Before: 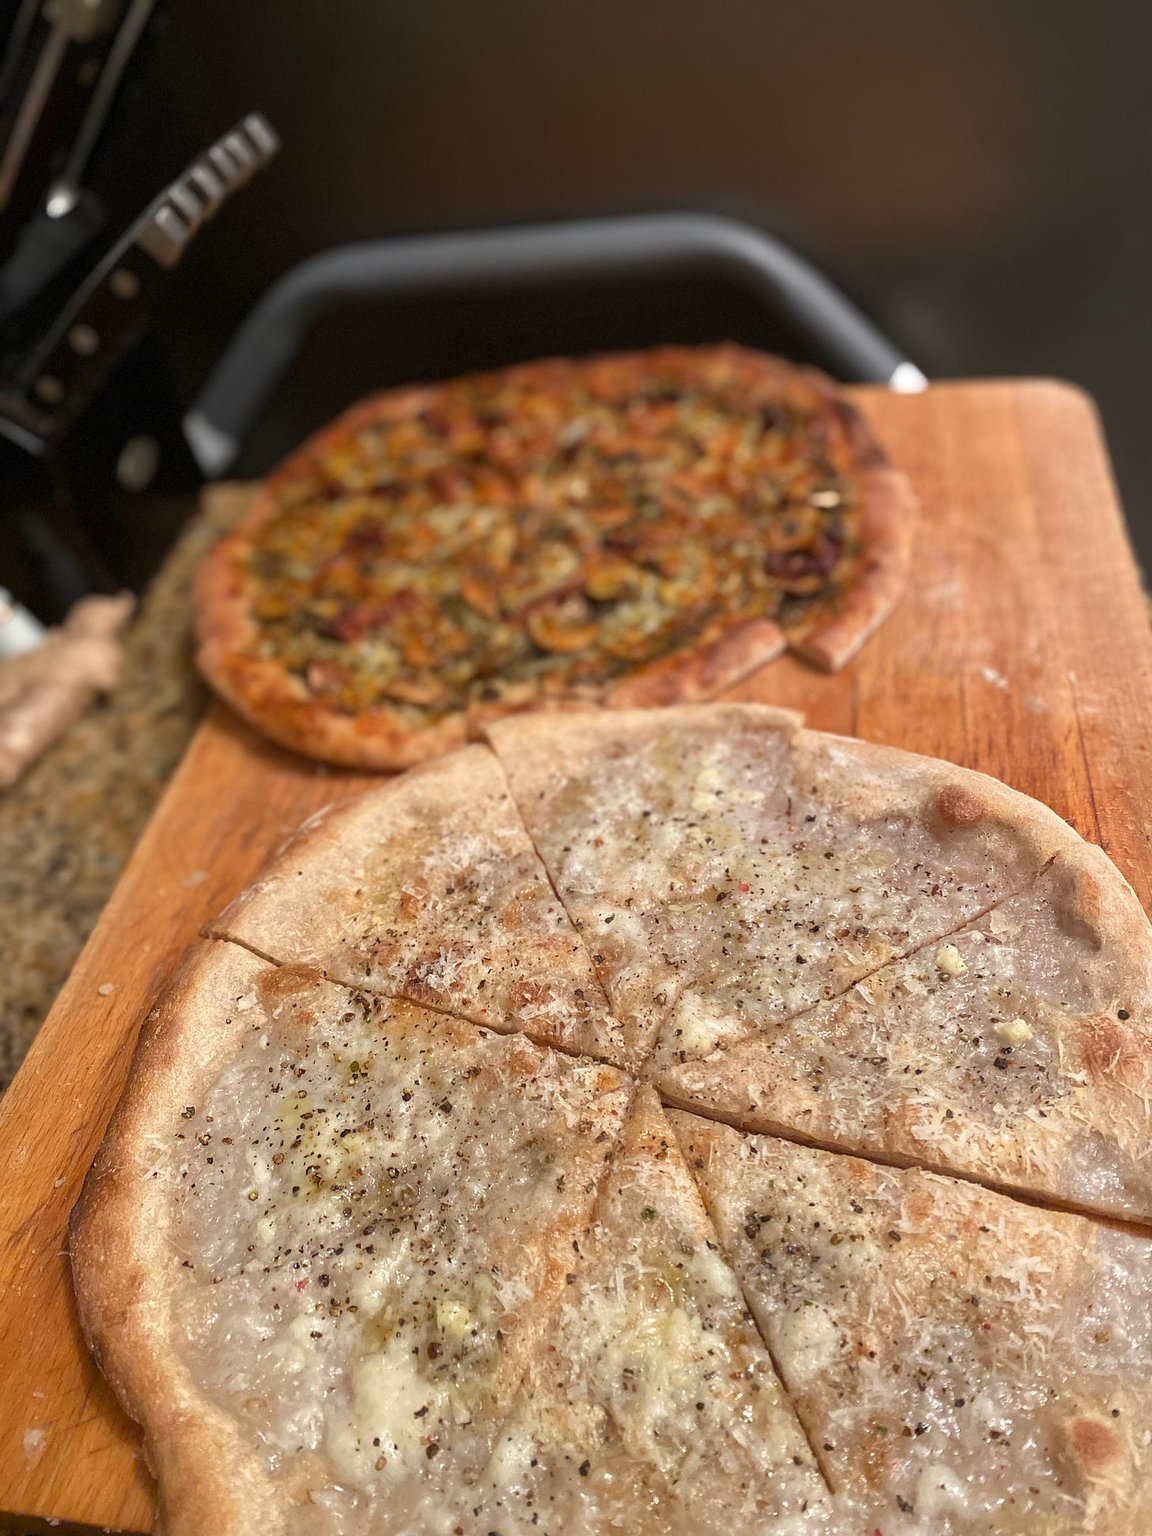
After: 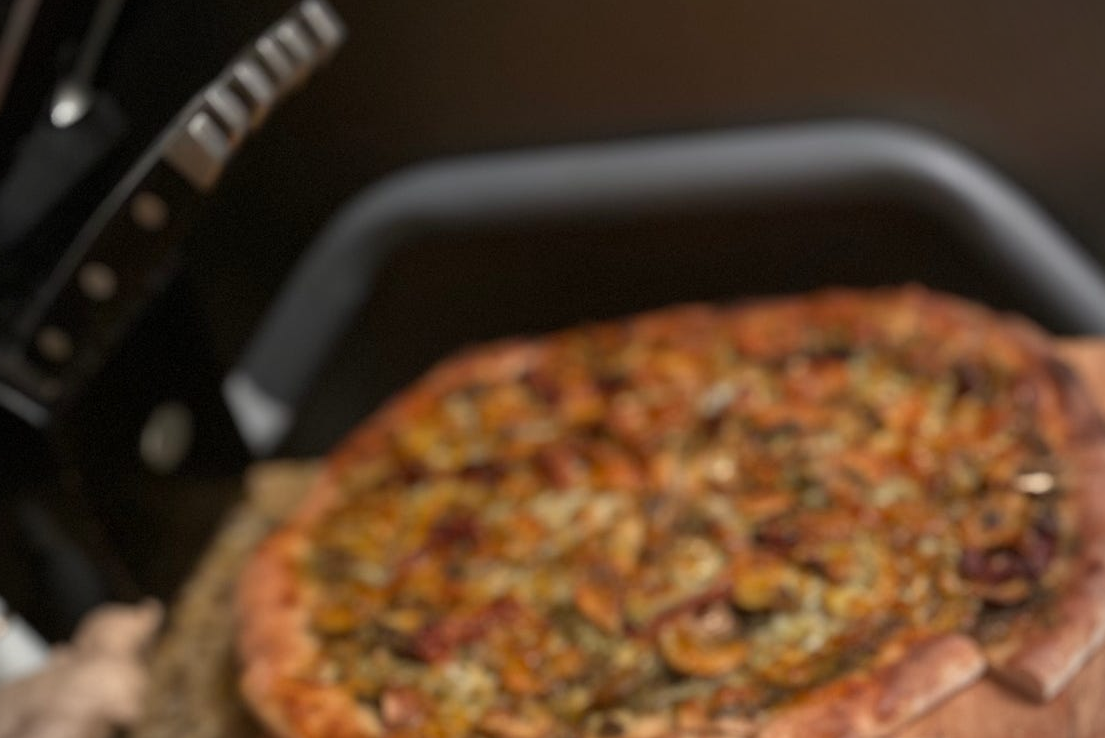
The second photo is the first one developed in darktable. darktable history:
vignetting: fall-off radius 60.68%
crop: left 0.571%, top 7.632%, right 23.506%, bottom 54.298%
